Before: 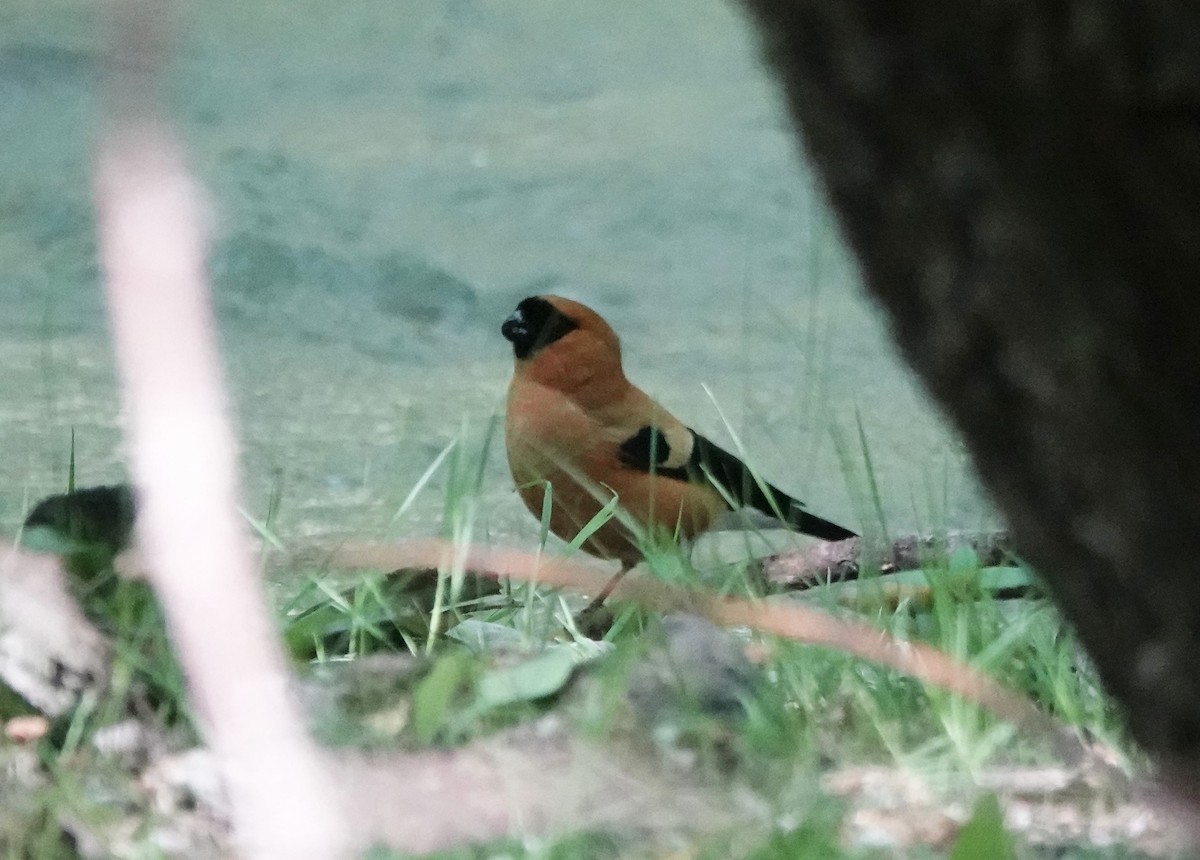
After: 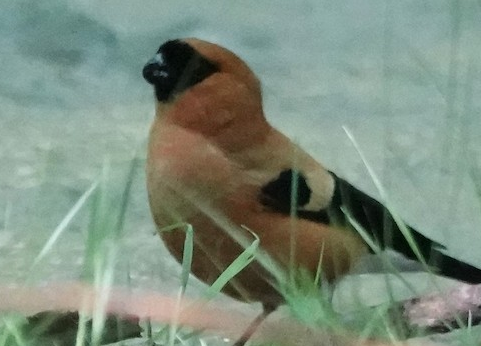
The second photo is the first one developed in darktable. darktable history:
crop: left 29.982%, top 29.988%, right 29.879%, bottom 29.772%
